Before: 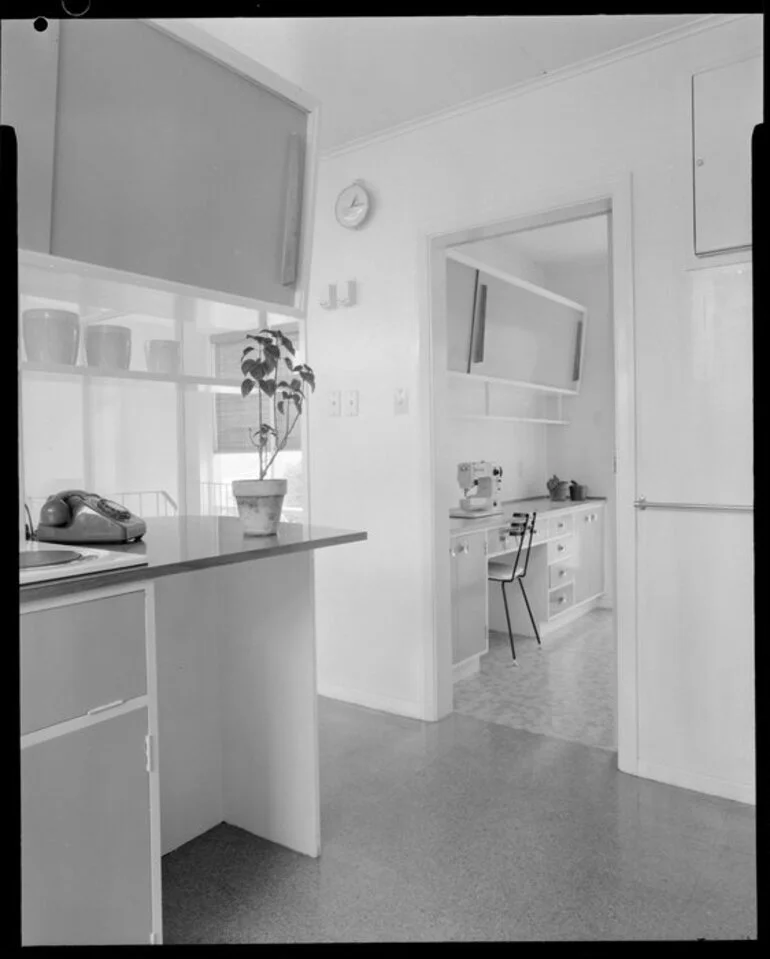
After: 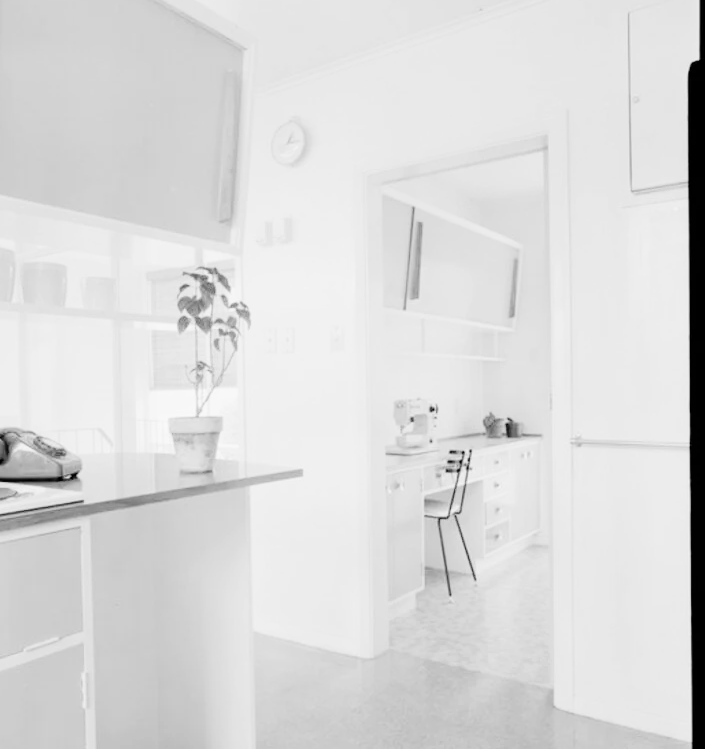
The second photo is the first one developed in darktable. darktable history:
exposure: black level correction 0, exposure 1.901 EV, compensate highlight preservation false
crop: left 8.383%, top 6.598%, bottom 15.278%
filmic rgb: black relative exposure -7.13 EV, white relative exposure 5.39 EV, hardness 3.02
